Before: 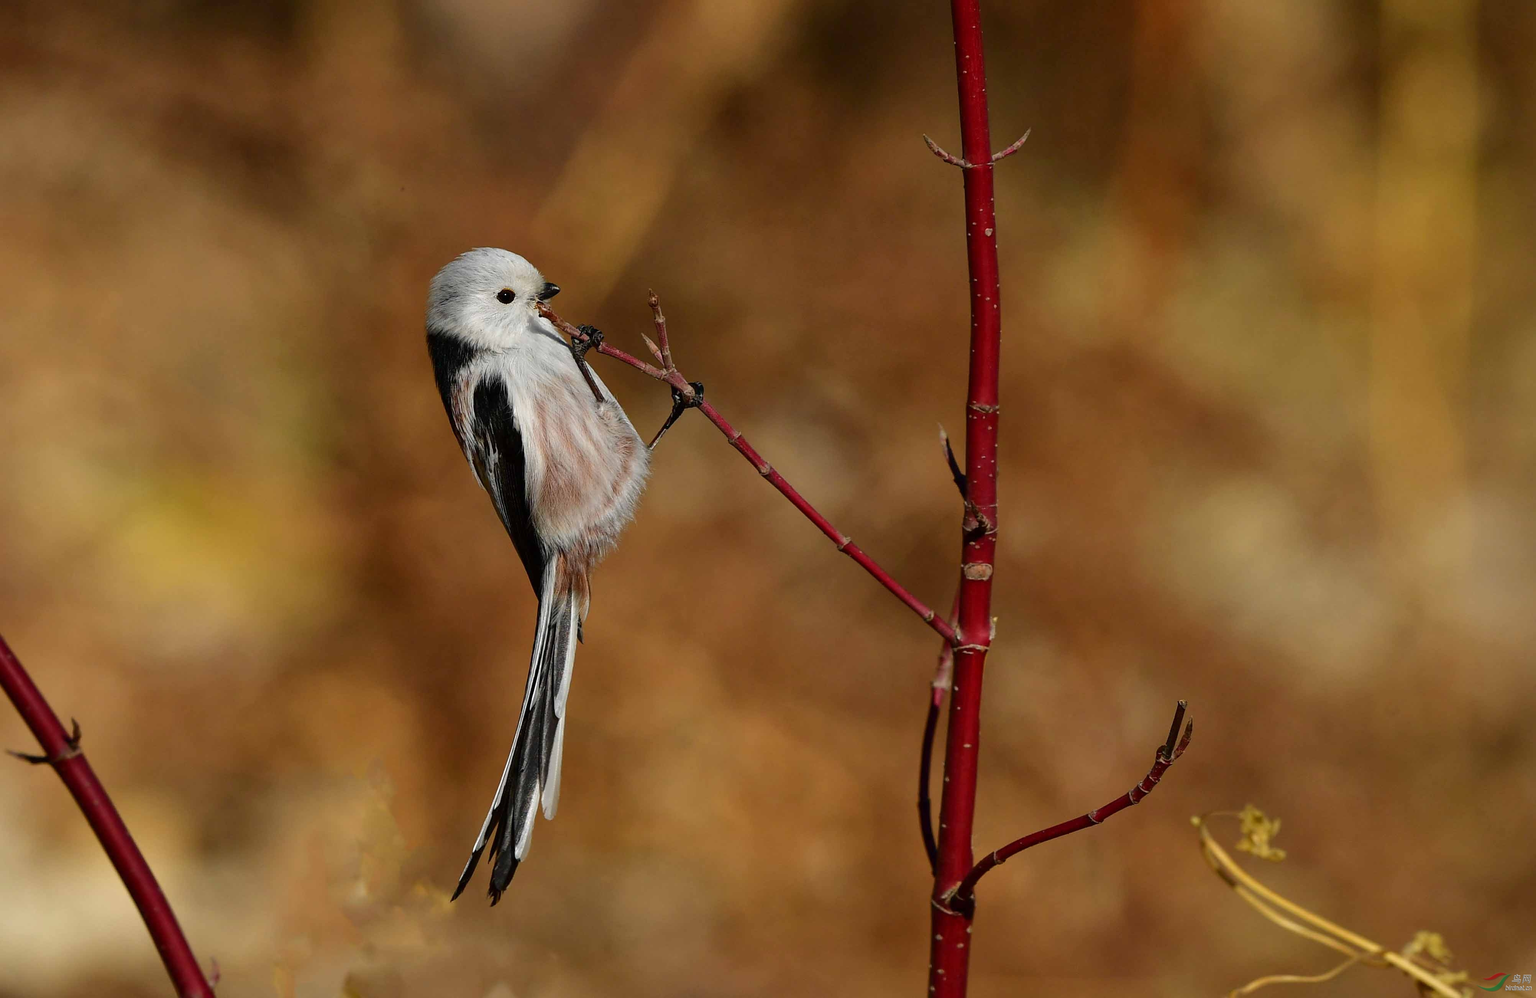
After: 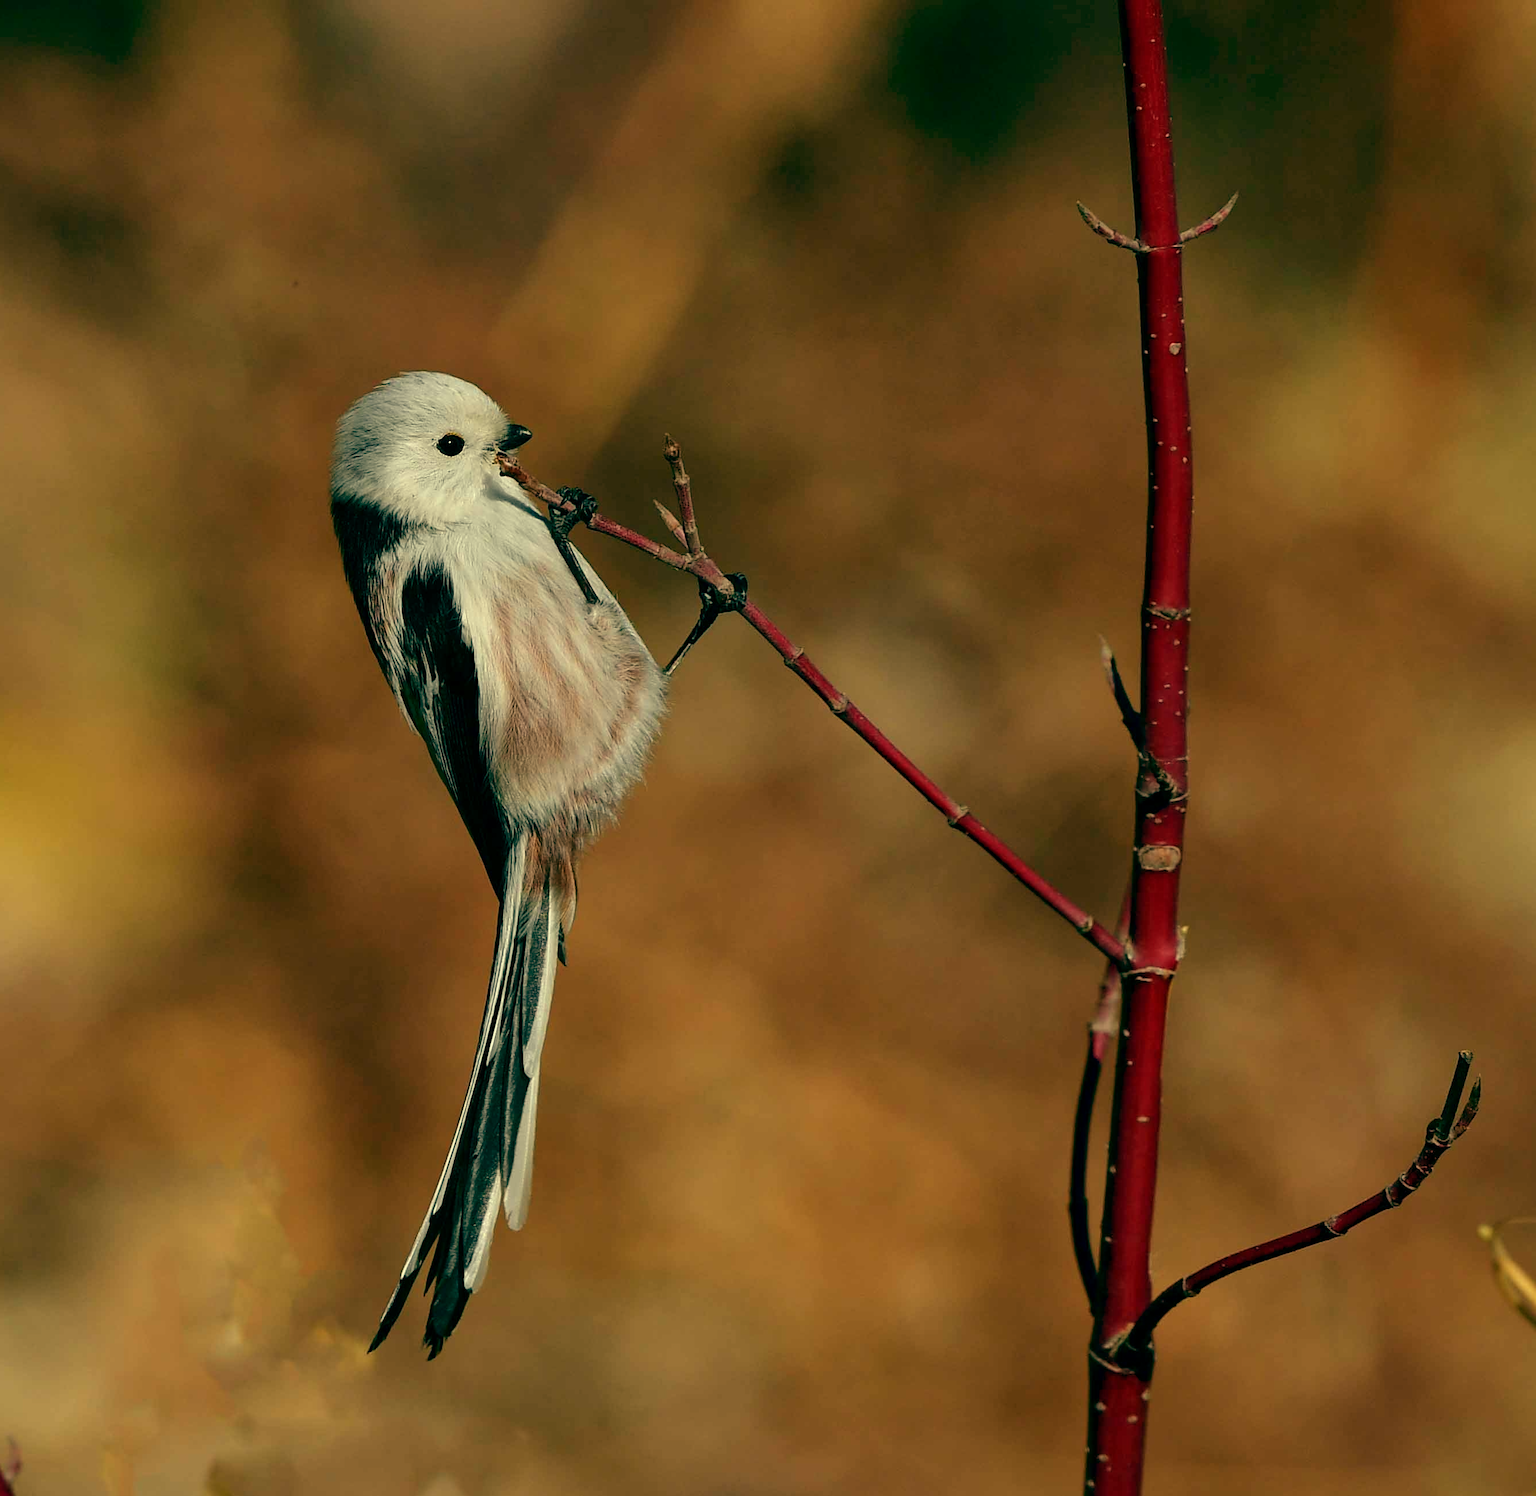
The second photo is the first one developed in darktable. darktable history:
color balance: mode lift, gamma, gain (sRGB), lift [1, 0.69, 1, 1], gamma [1, 1.482, 1, 1], gain [1, 1, 1, 0.802]
crop and rotate: left 13.409%, right 19.924%
